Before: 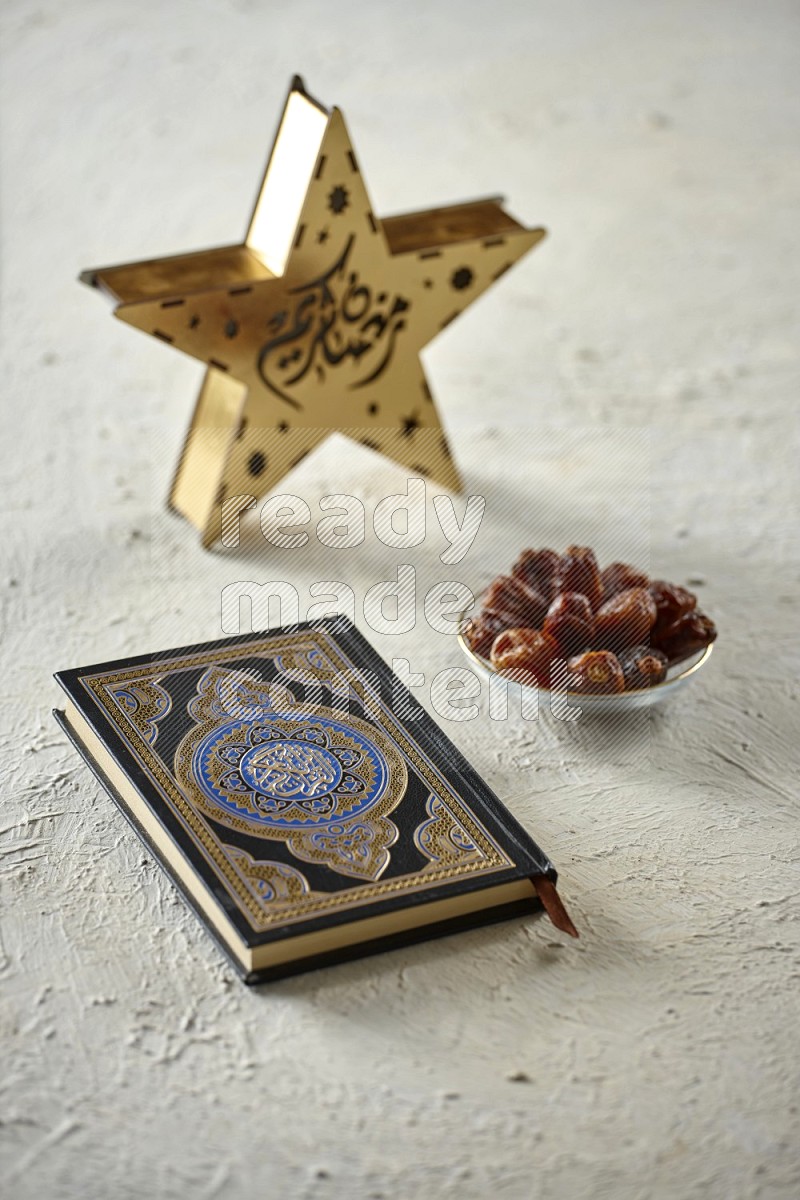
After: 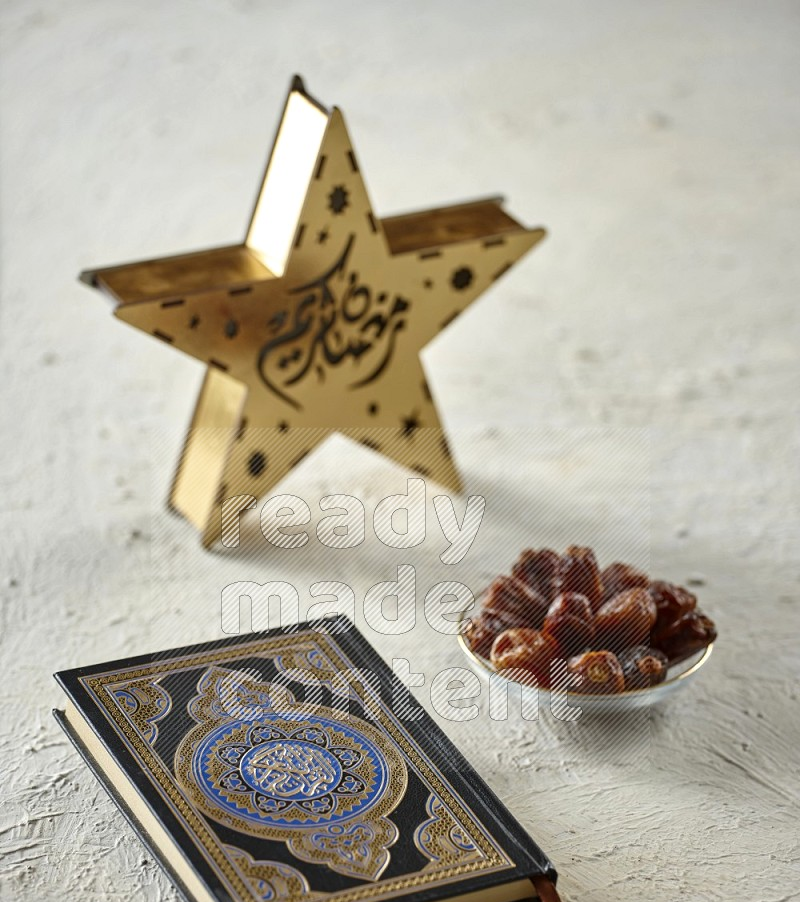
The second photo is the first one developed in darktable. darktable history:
crop: bottom 24.812%
